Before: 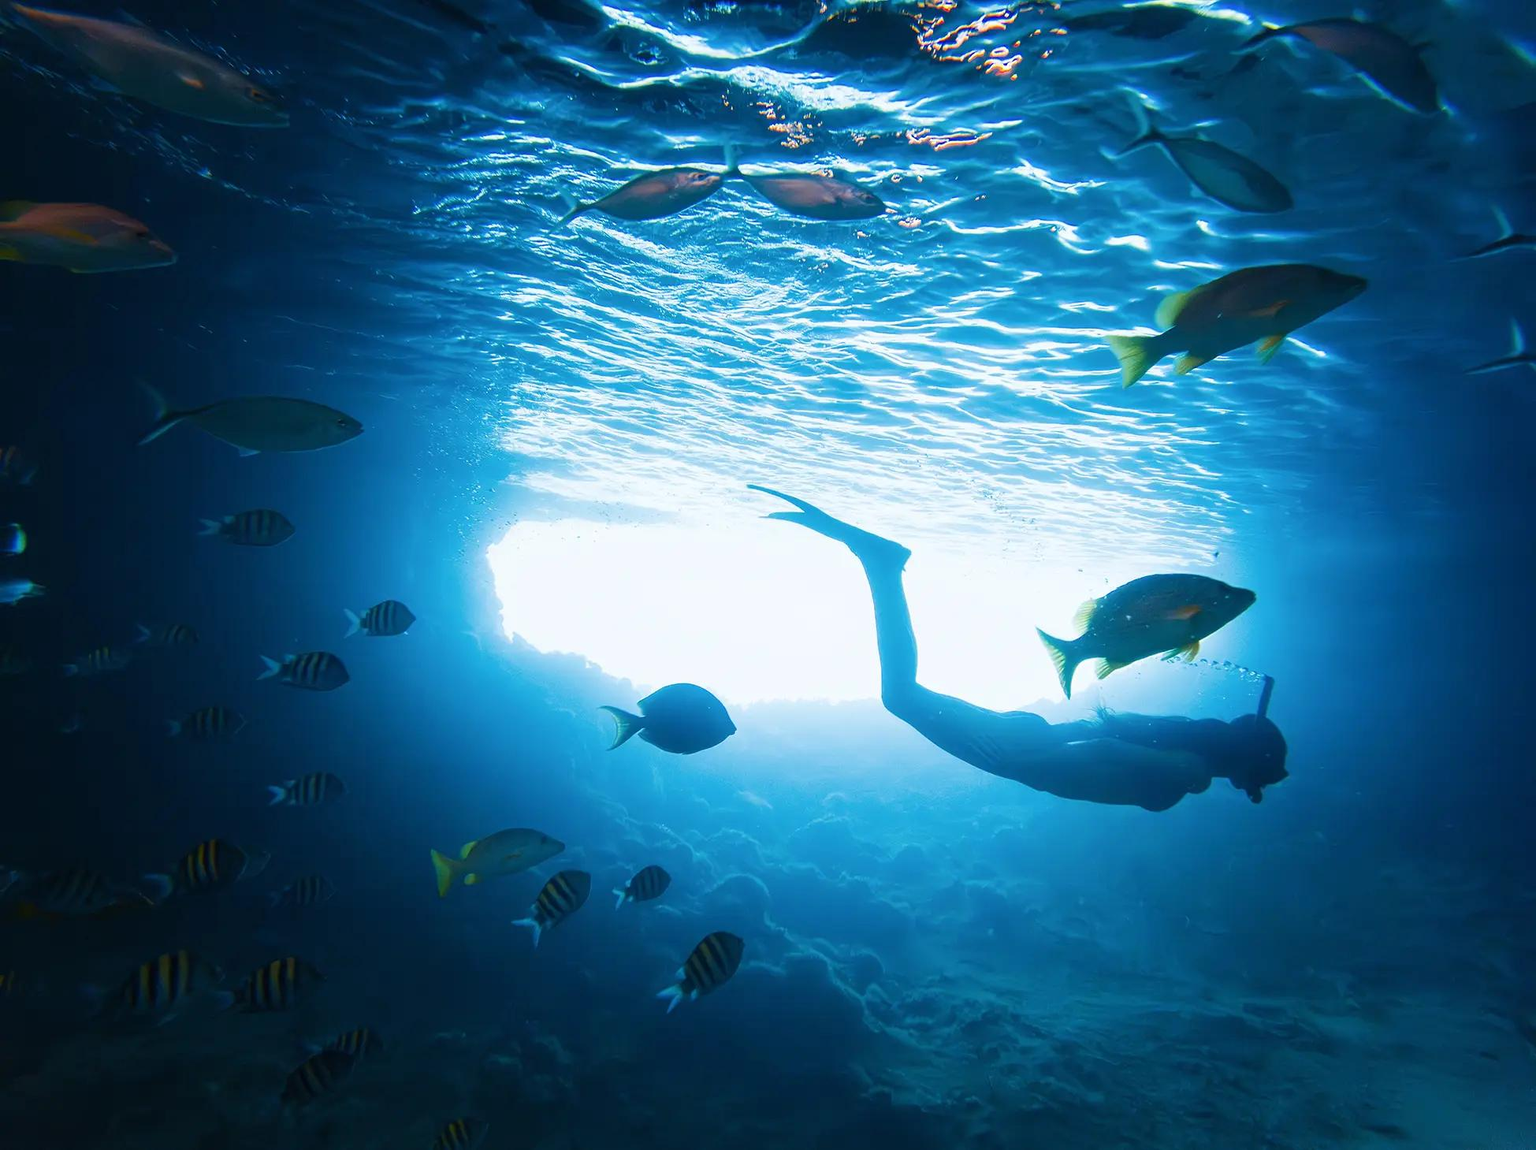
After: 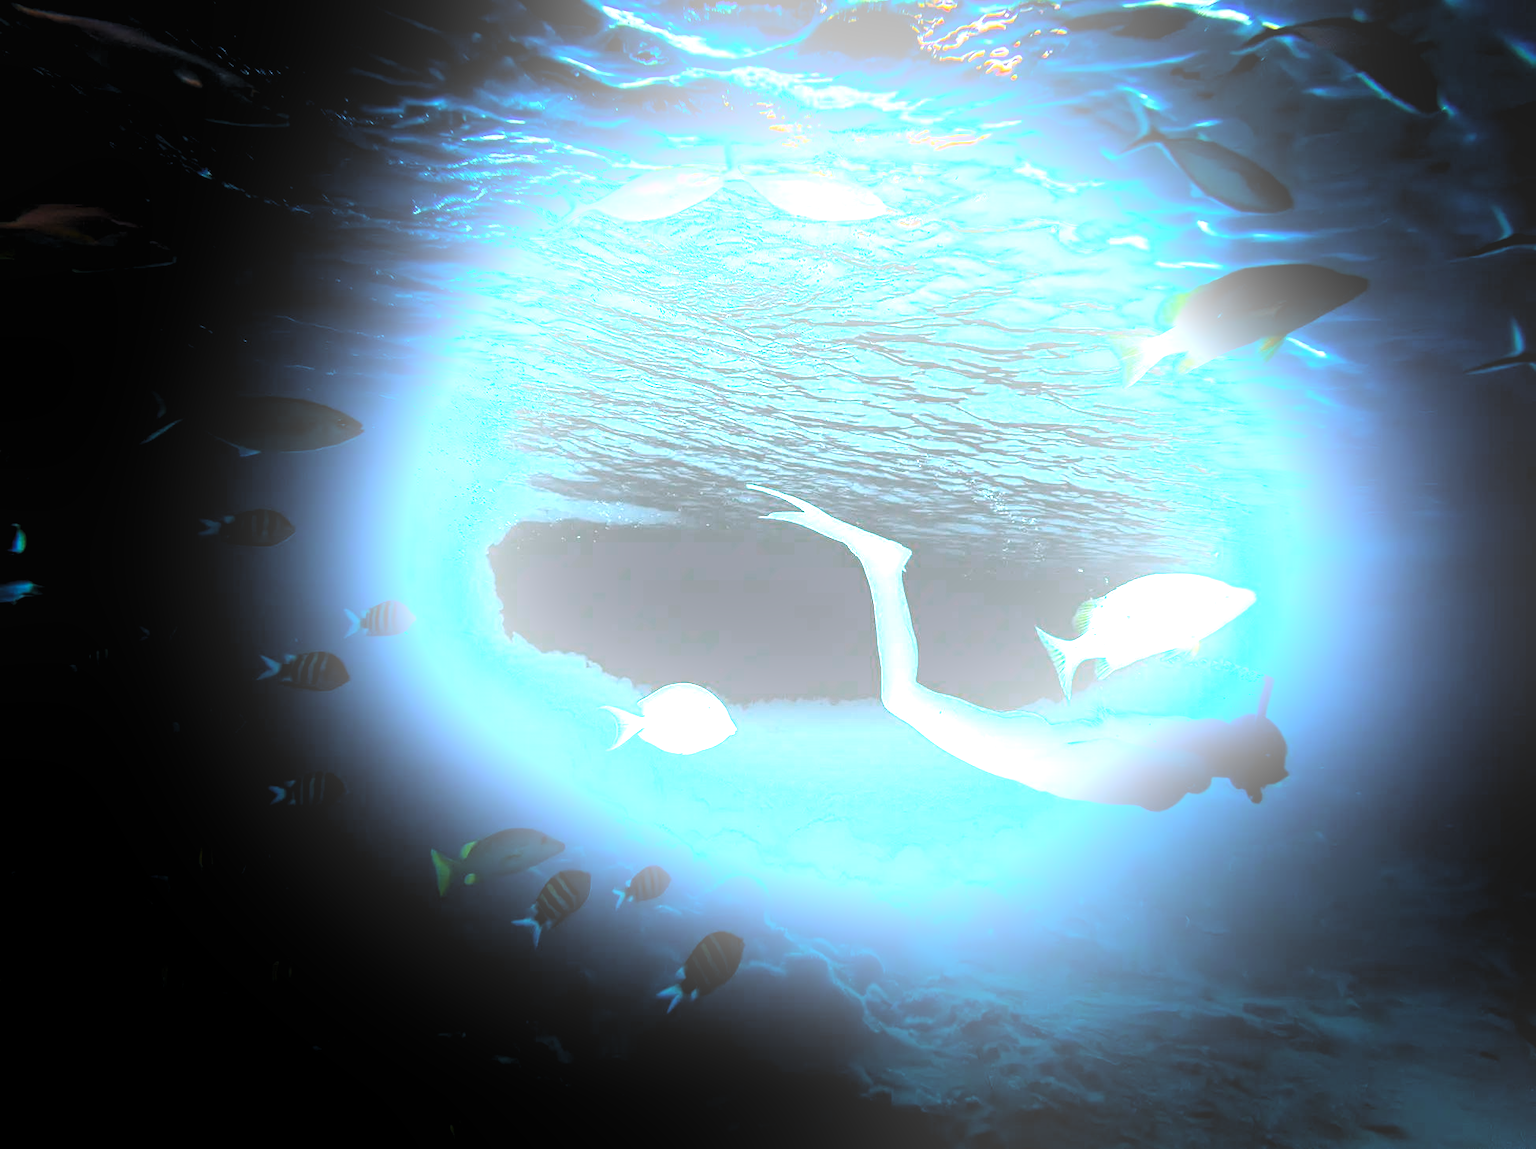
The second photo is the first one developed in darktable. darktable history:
bloom: size 25%, threshold 5%, strength 90%
color balance: contrast 10%
levels: levels [0.129, 0.519, 0.867]
